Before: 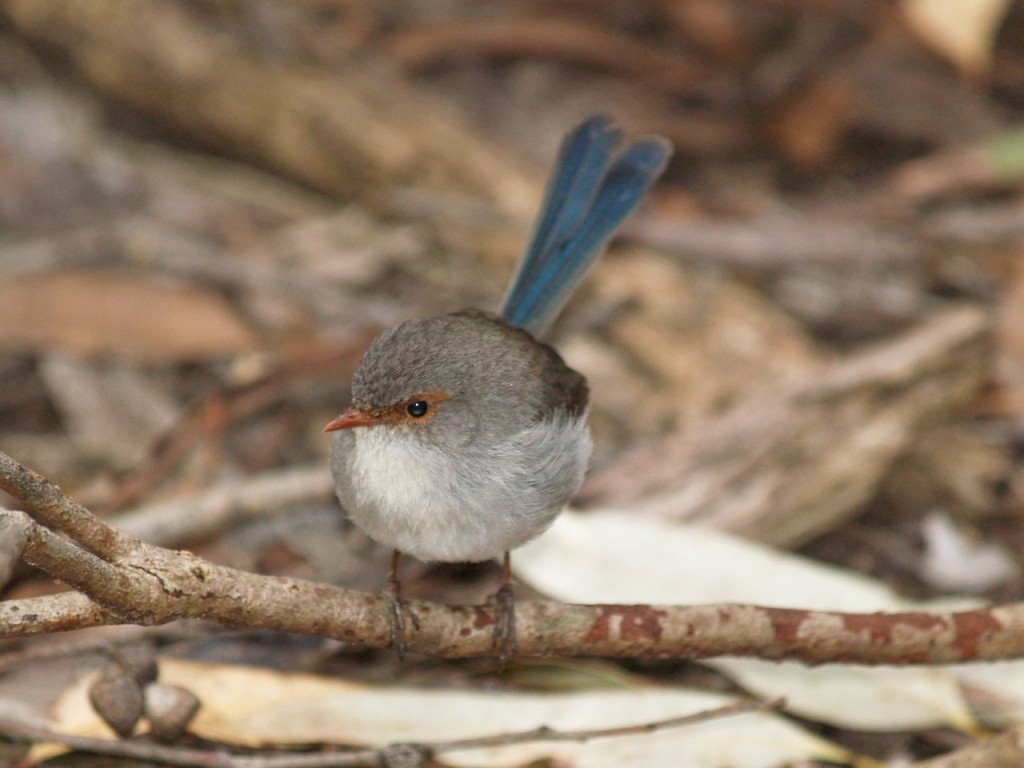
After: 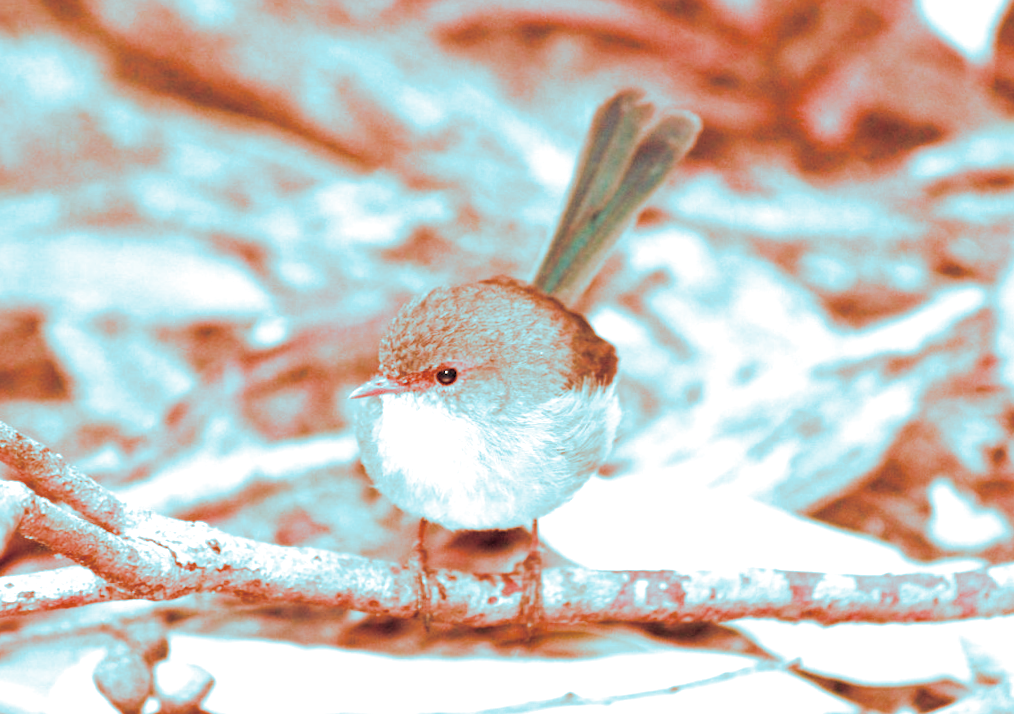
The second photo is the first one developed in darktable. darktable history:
white balance: red 1.467, blue 0.684
split-toning: shadows › hue 327.6°, highlights › hue 198°, highlights › saturation 0.55, balance -21.25, compress 0%
tone curve: curves: ch0 [(0.016, 0.023) (0.248, 0.252) (0.732, 0.797) (1, 1)], color space Lab, linked channels, preserve colors none
rotate and perspective: rotation 0.679°, lens shift (horizontal) 0.136, crop left 0.009, crop right 0.991, crop top 0.078, crop bottom 0.95
levels: levels [0.036, 0.364, 0.827]
